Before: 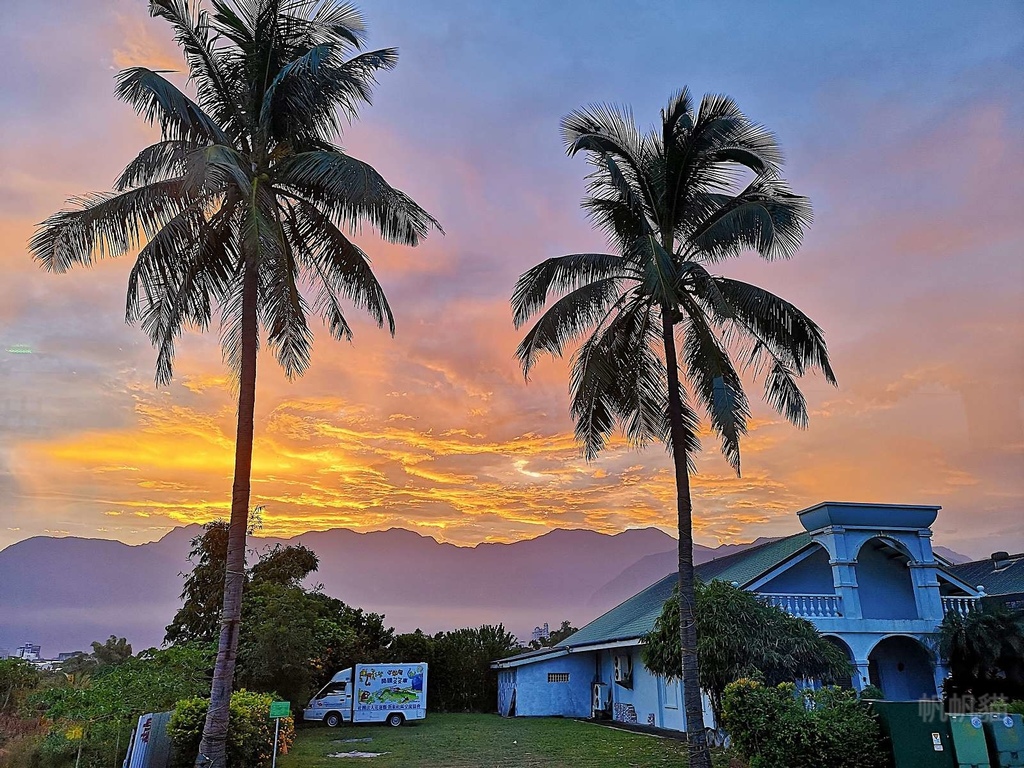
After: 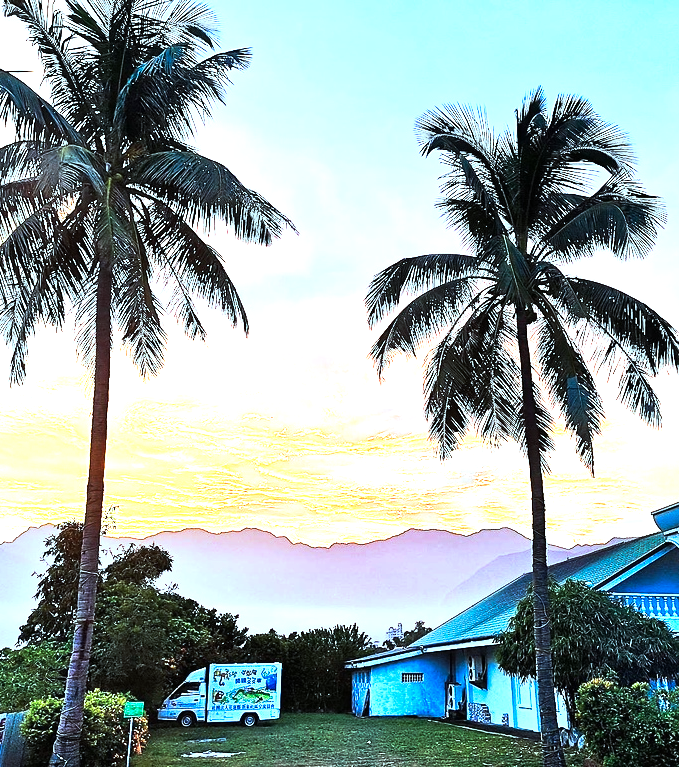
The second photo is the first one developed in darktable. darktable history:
crop and rotate: left 14.314%, right 19.314%
exposure: black level correction 0, exposure 1 EV, compensate highlight preservation false
color correction: highlights a* -11.66, highlights b* -15.28
base curve: curves: ch0 [(0, 0) (0.257, 0.25) (0.482, 0.586) (0.757, 0.871) (1, 1)], preserve colors none
tone equalizer: -8 EV -1.06 EV, -7 EV -0.98 EV, -6 EV -0.828 EV, -5 EV -0.614 EV, -3 EV 0.552 EV, -2 EV 0.843 EV, -1 EV 1 EV, +0 EV 1.07 EV, edges refinement/feathering 500, mask exposure compensation -1.57 EV, preserve details no
